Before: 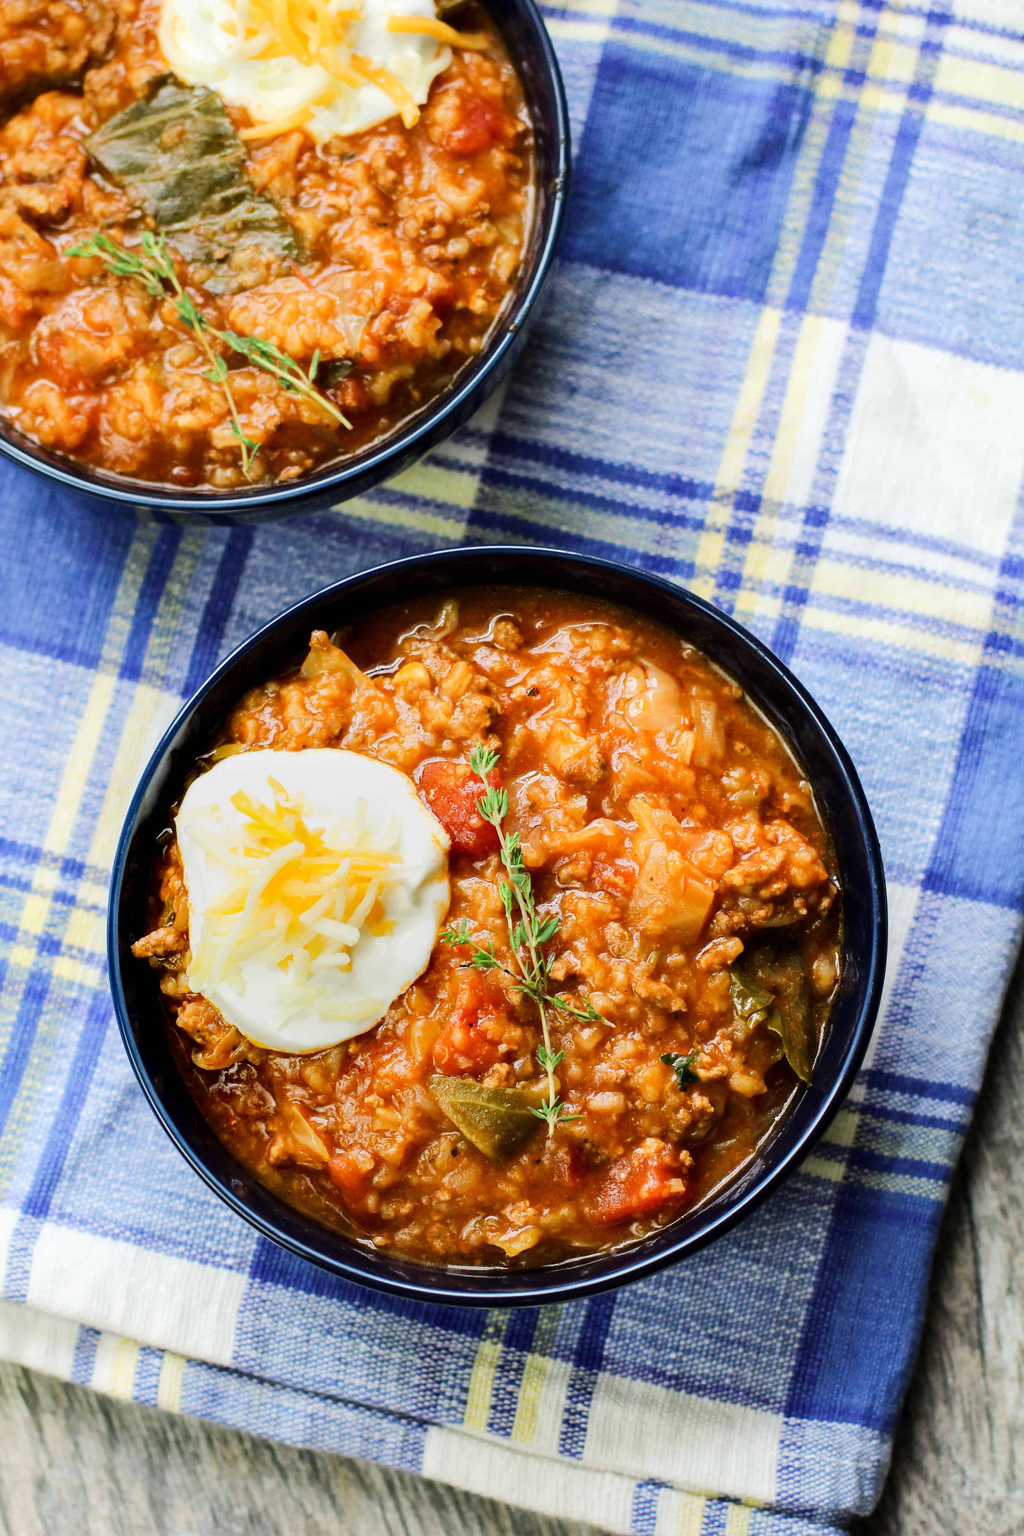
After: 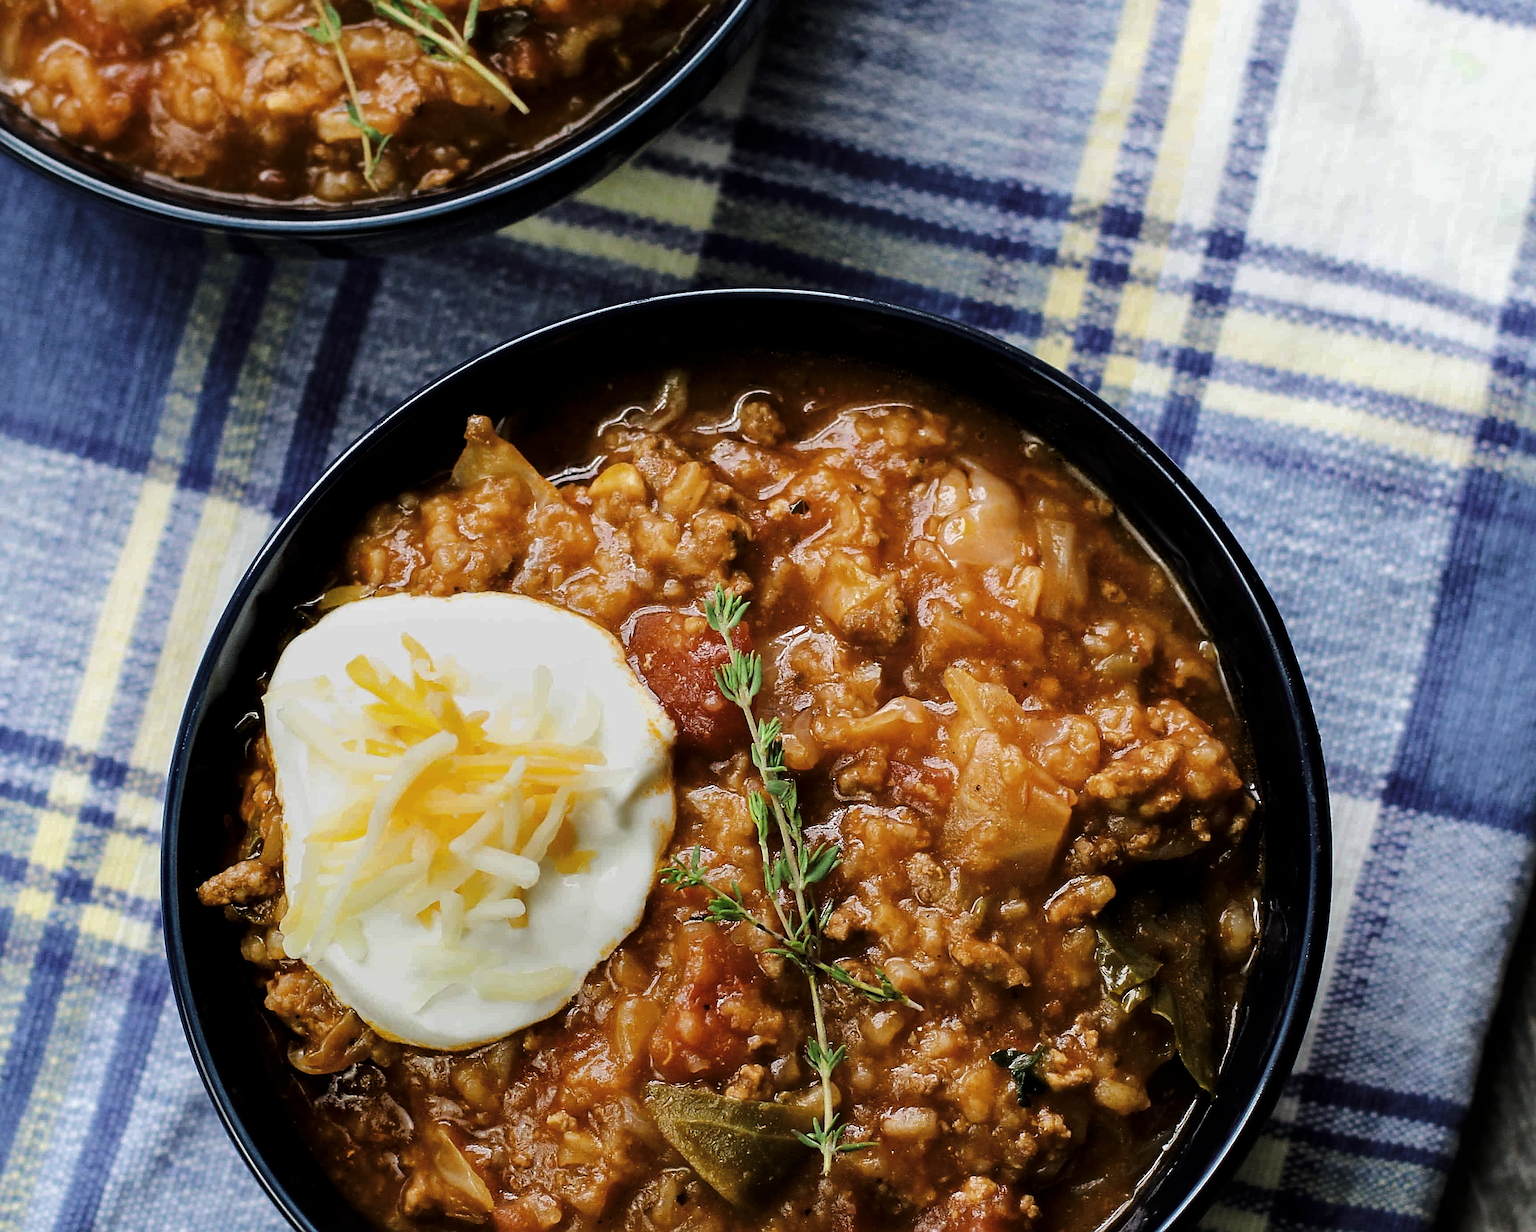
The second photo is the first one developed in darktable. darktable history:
sharpen: on, module defaults
levels: levels [0, 0.618, 1]
crop and rotate: top 23.043%, bottom 23.437%
